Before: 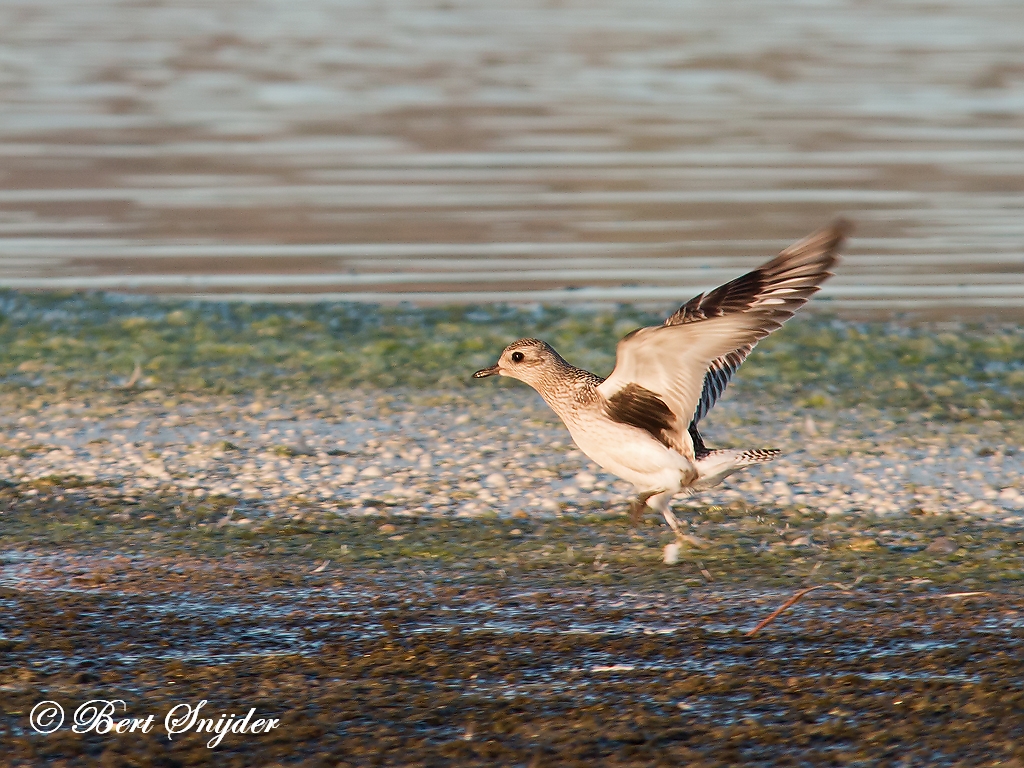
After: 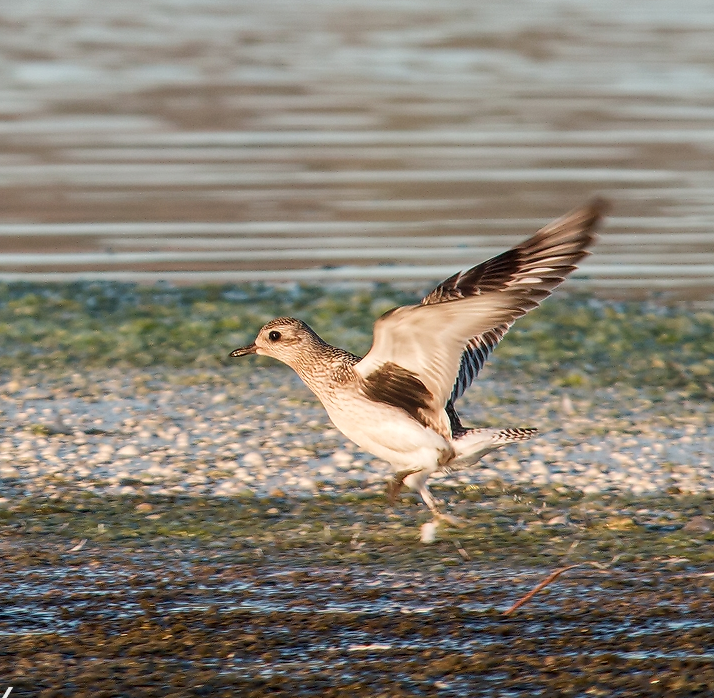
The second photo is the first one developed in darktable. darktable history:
local contrast: on, module defaults
crop and rotate: left 23.777%, top 2.74%, right 6.47%, bottom 6.335%
